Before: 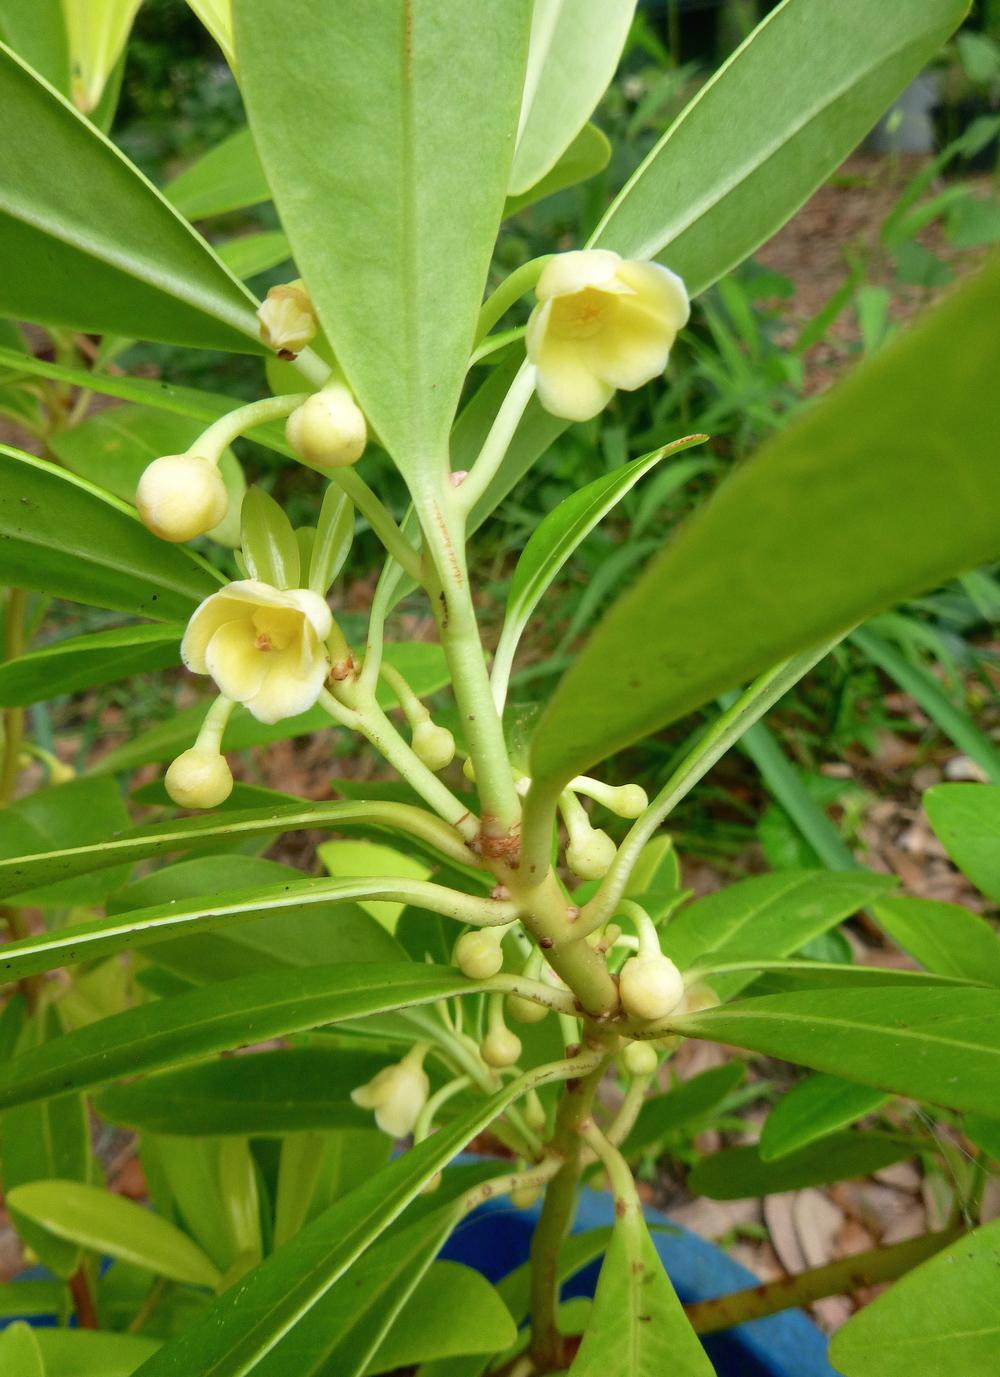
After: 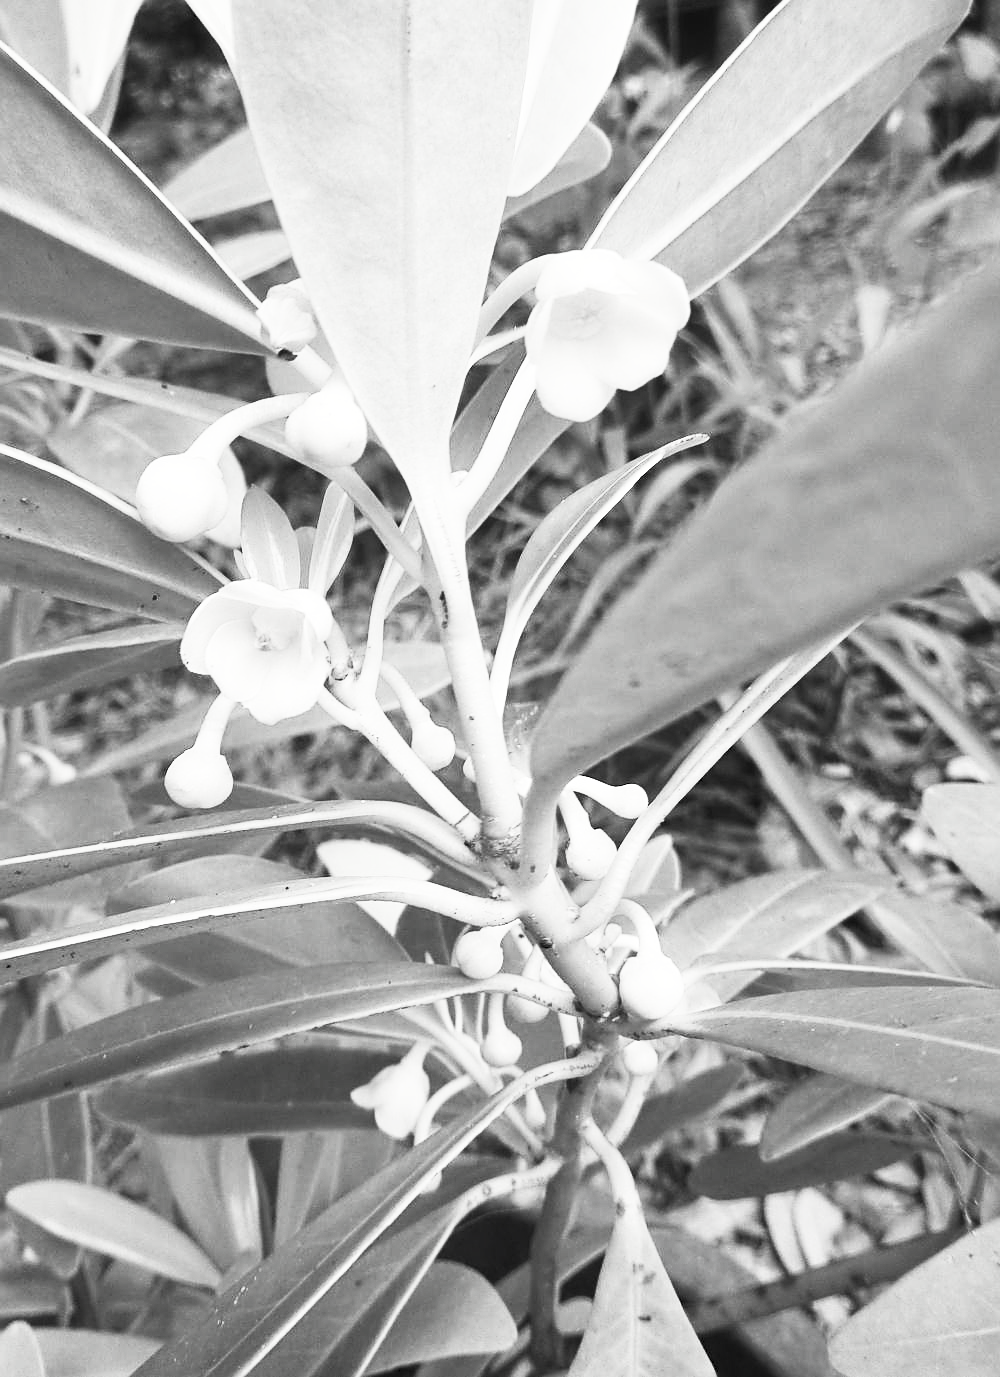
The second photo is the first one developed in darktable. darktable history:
sharpen: on, module defaults
contrast brightness saturation: contrast 0.525, brightness 0.49, saturation -0.992
